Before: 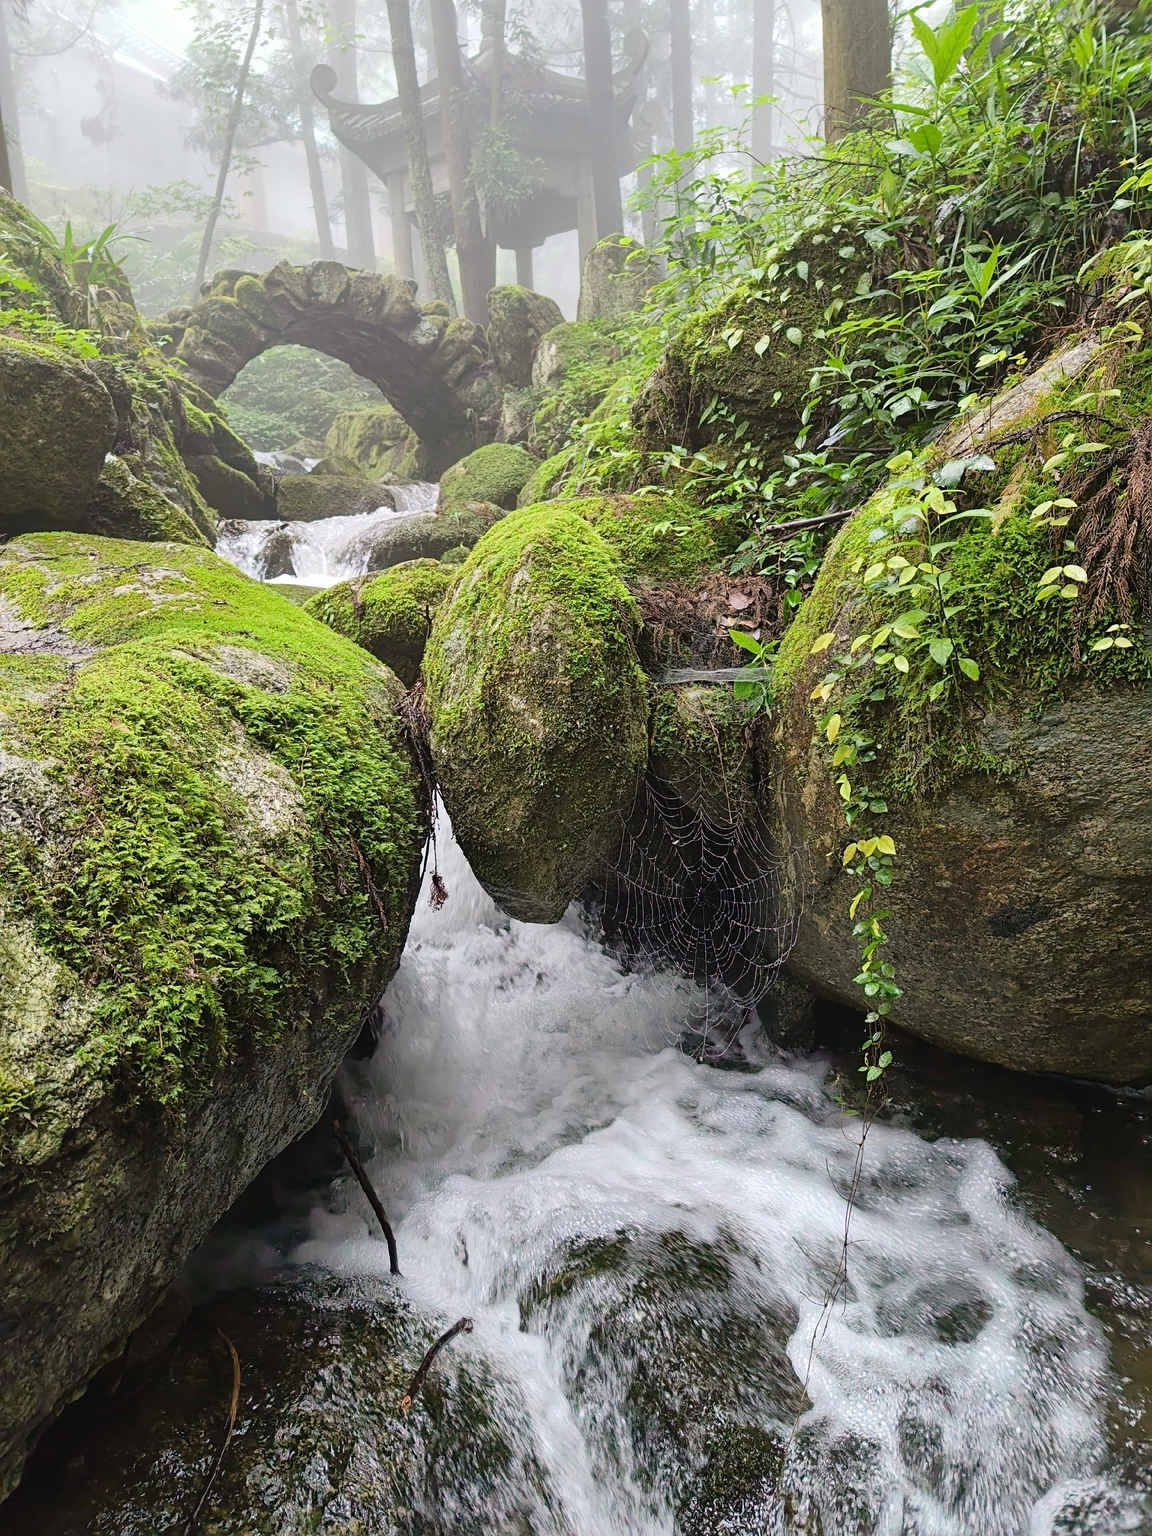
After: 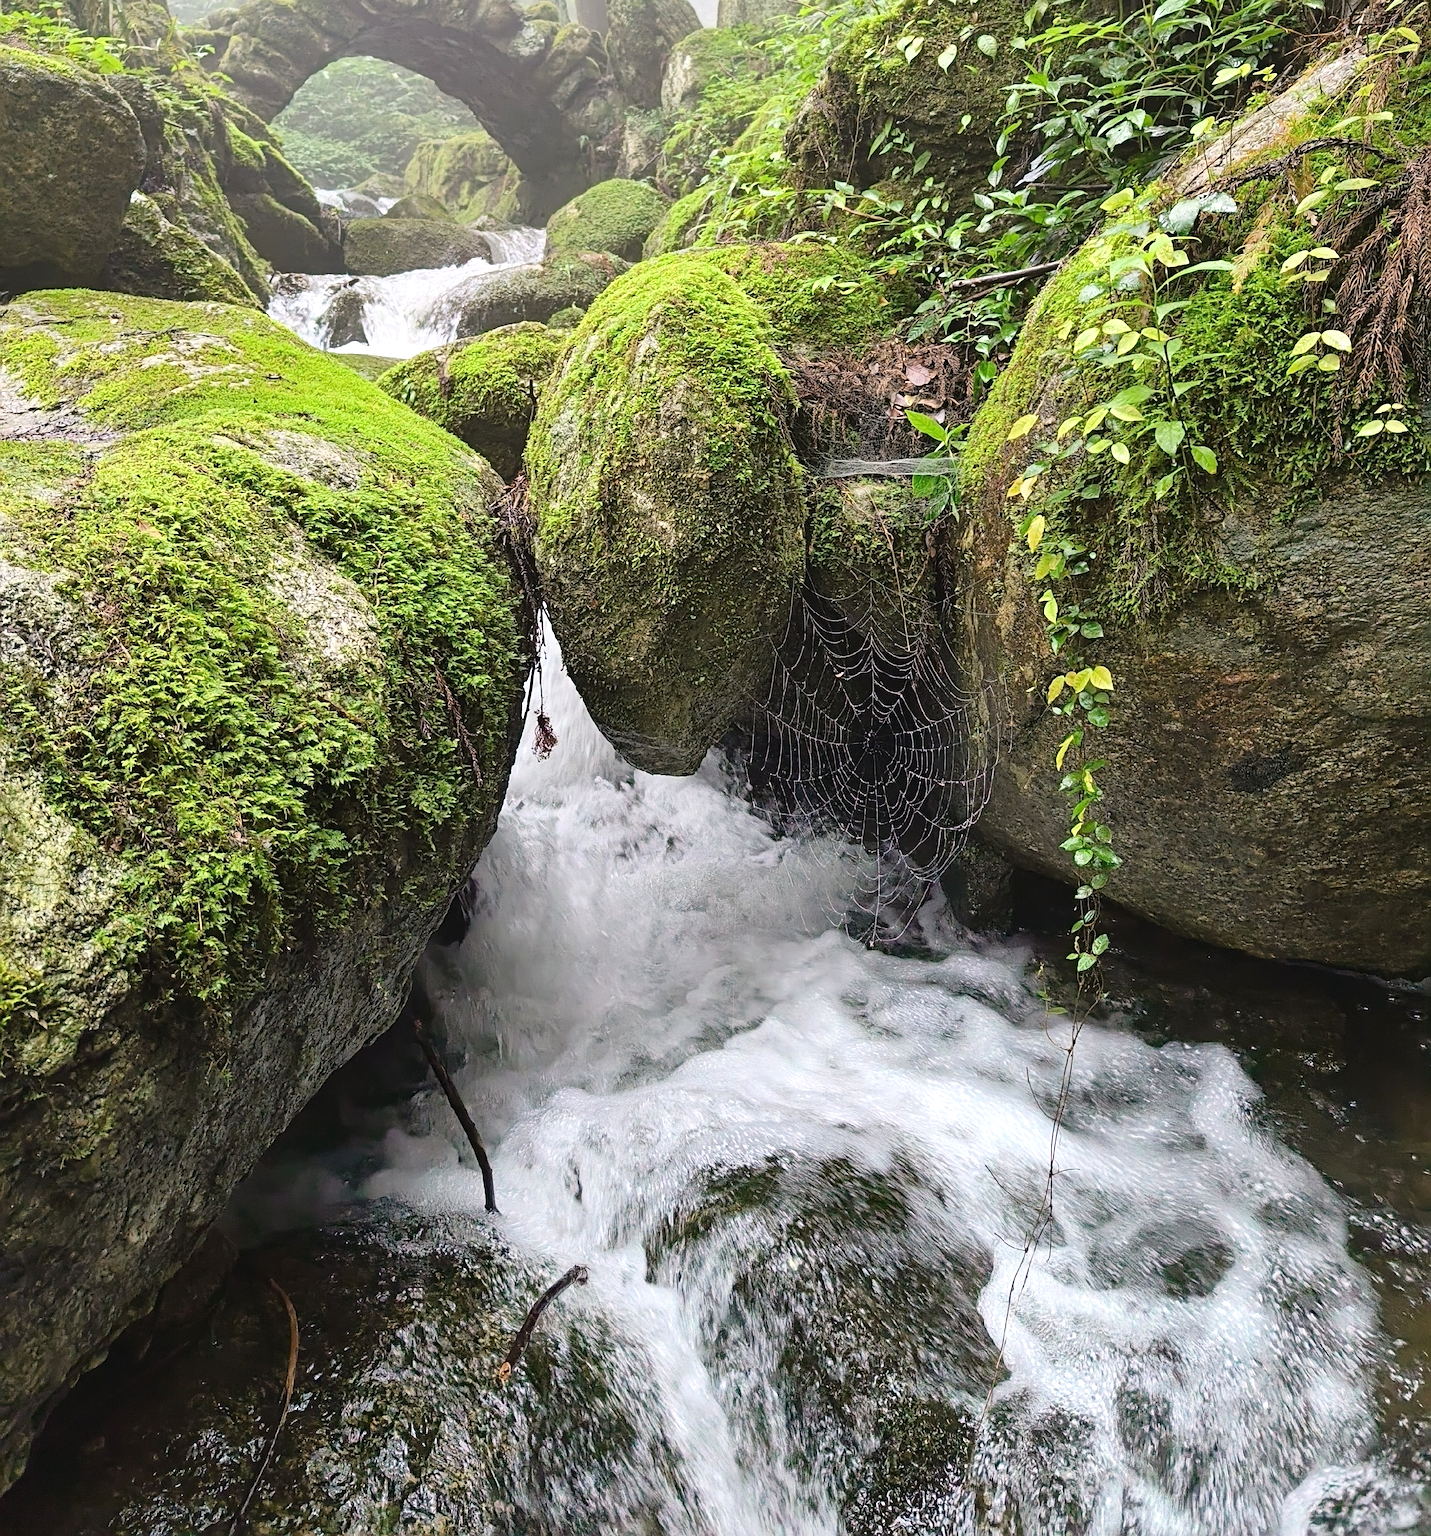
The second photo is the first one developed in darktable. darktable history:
base curve: preserve colors none
crop and rotate: top 19.513%
sharpen: amount 0.206
exposure: black level correction 0, exposure 0.301 EV, compensate highlight preservation false
